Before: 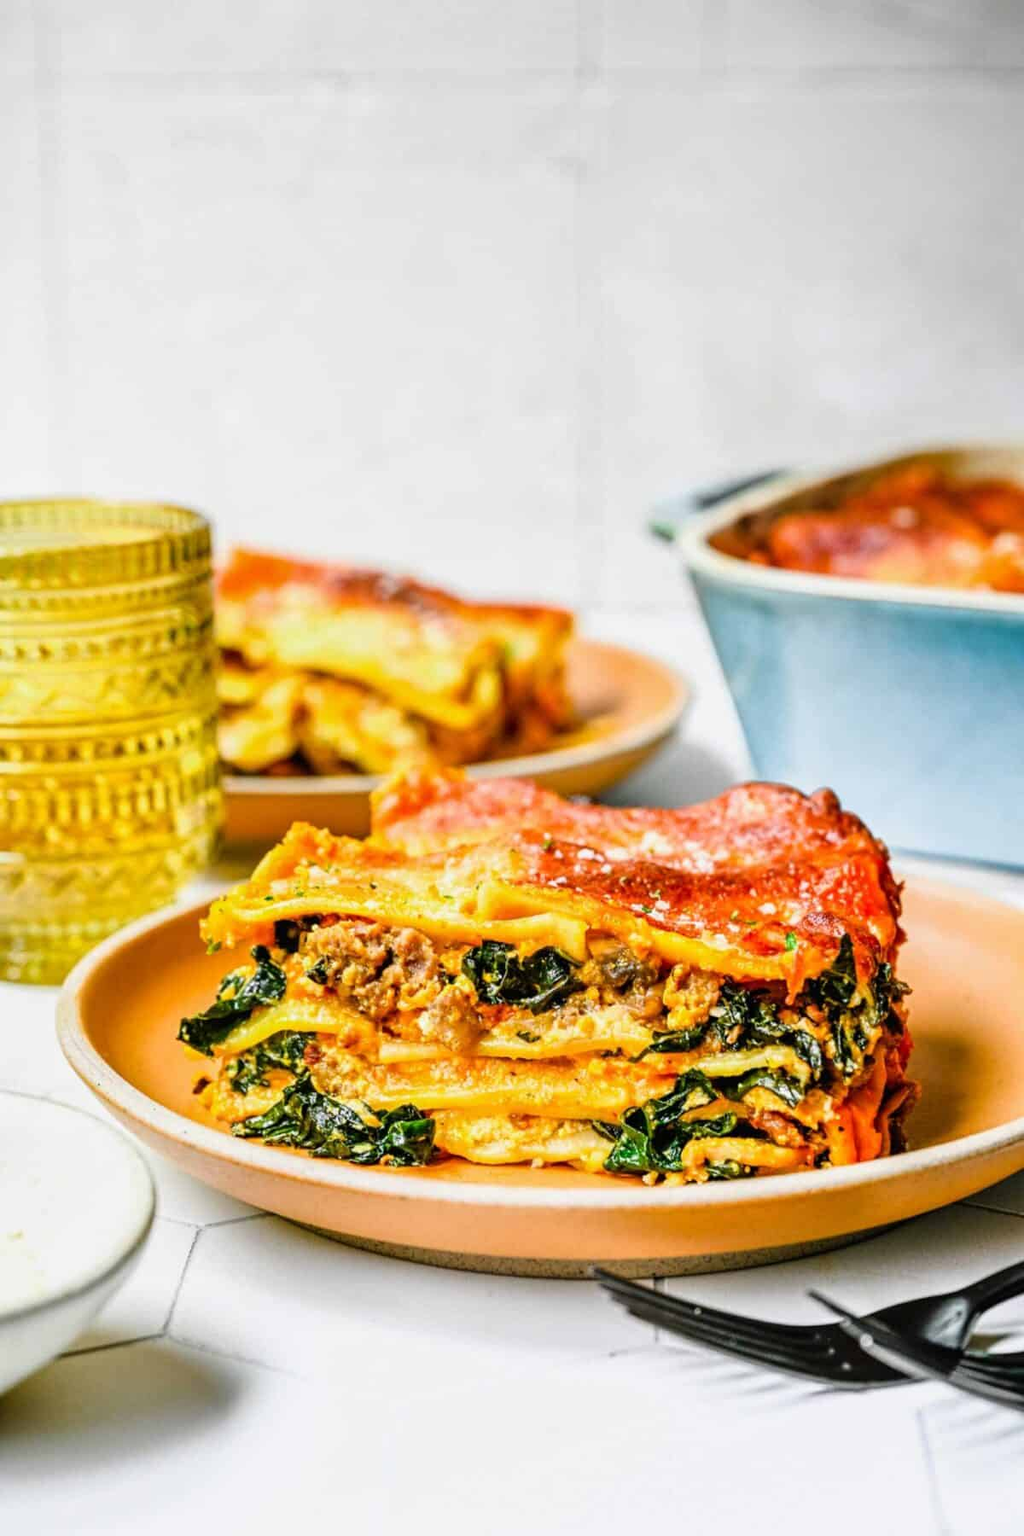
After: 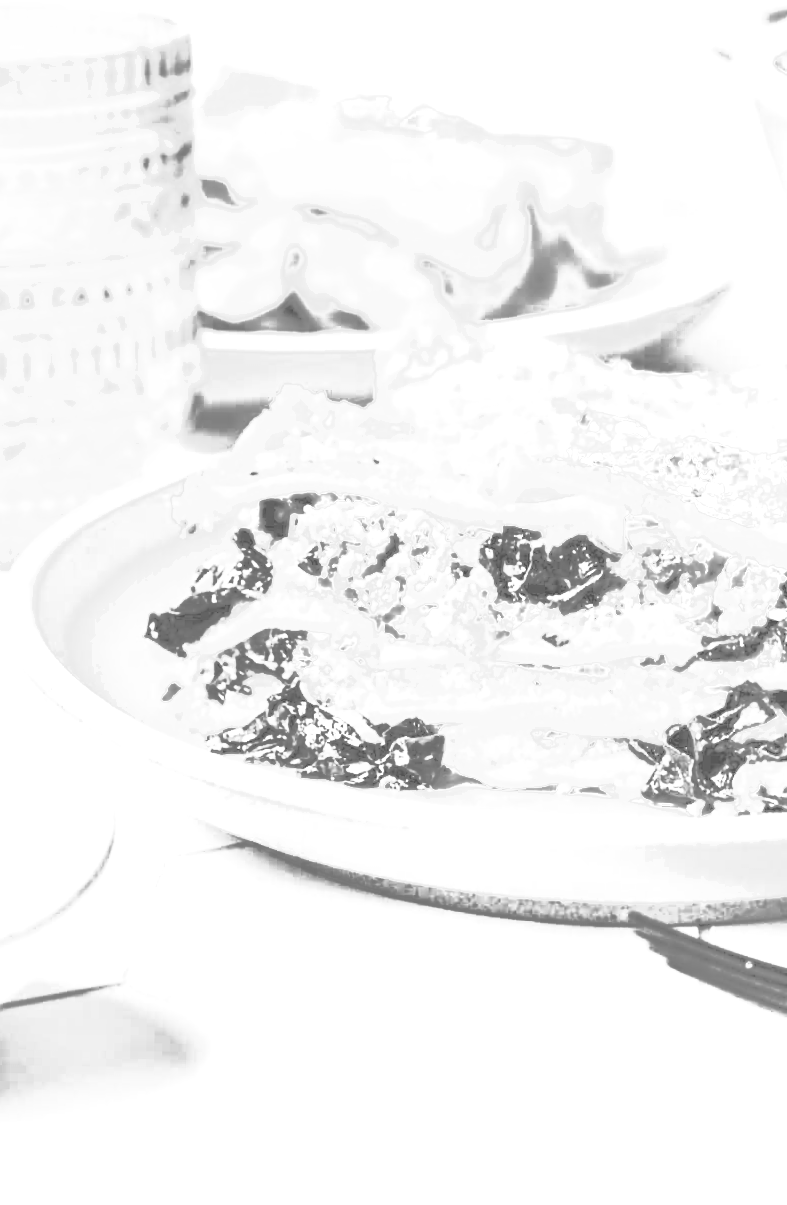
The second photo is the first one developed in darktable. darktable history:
exposure: black level correction 0, exposure 1.441 EV, compensate highlight preservation false
tone curve: curves: ch0 [(0, 0) (0.003, 0.326) (0.011, 0.332) (0.025, 0.352) (0.044, 0.378) (0.069, 0.4) (0.1, 0.416) (0.136, 0.432) (0.177, 0.468) (0.224, 0.509) (0.277, 0.554) (0.335, 0.6) (0.399, 0.642) (0.468, 0.693) (0.543, 0.753) (0.623, 0.818) (0.709, 0.897) (0.801, 0.974) (0.898, 0.991) (1, 1)], preserve colors none
crop and rotate: angle -0.847°, left 3.952%, top 31.563%, right 28.934%
color zones: curves: ch0 [(0.004, 0.588) (0.116, 0.636) (0.259, 0.476) (0.423, 0.464) (0.75, 0.5)]; ch1 [(0, 0) (0.143, 0) (0.286, 0) (0.429, 0) (0.571, 0) (0.714, 0) (0.857, 0)]
tone equalizer: -7 EV 0.156 EV, -6 EV 0.6 EV, -5 EV 1.17 EV, -4 EV 1.32 EV, -3 EV 1.15 EV, -2 EV 0.6 EV, -1 EV 0.147 EV
shadows and highlights: on, module defaults
